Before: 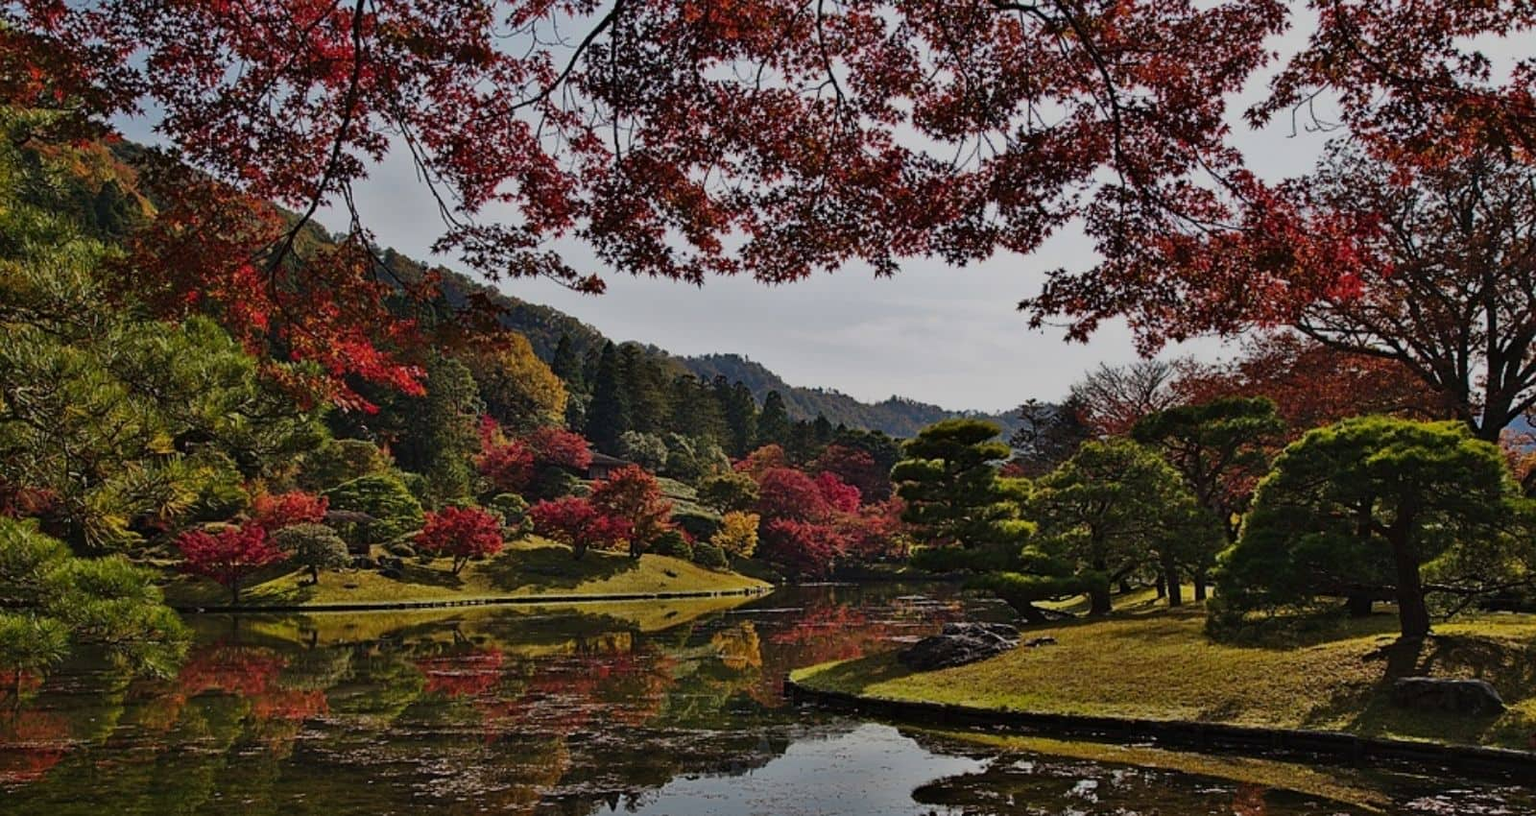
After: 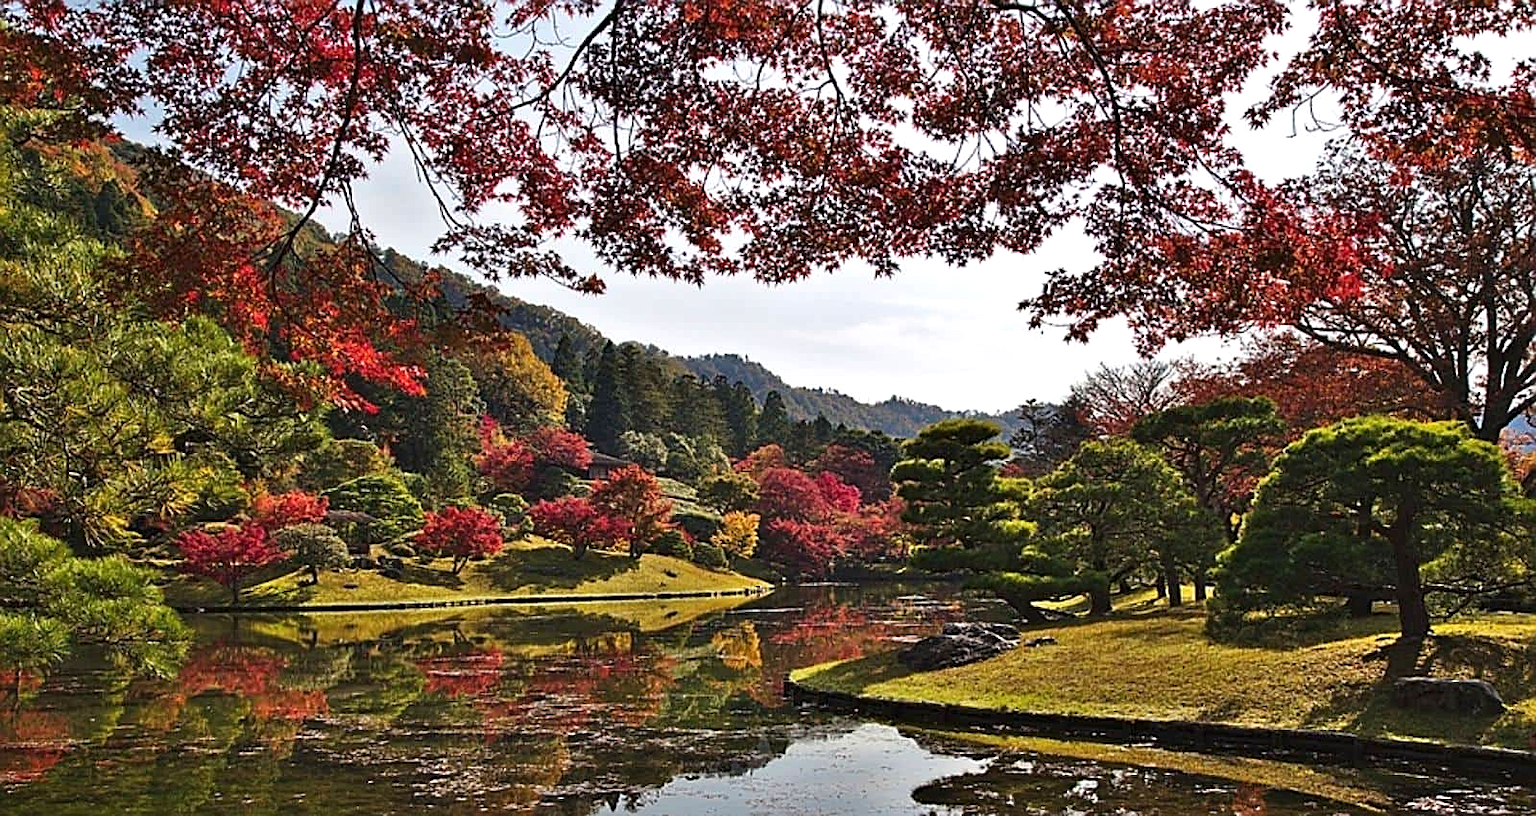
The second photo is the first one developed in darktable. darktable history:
exposure: exposure 1 EV, compensate highlight preservation false
sharpen: on, module defaults
